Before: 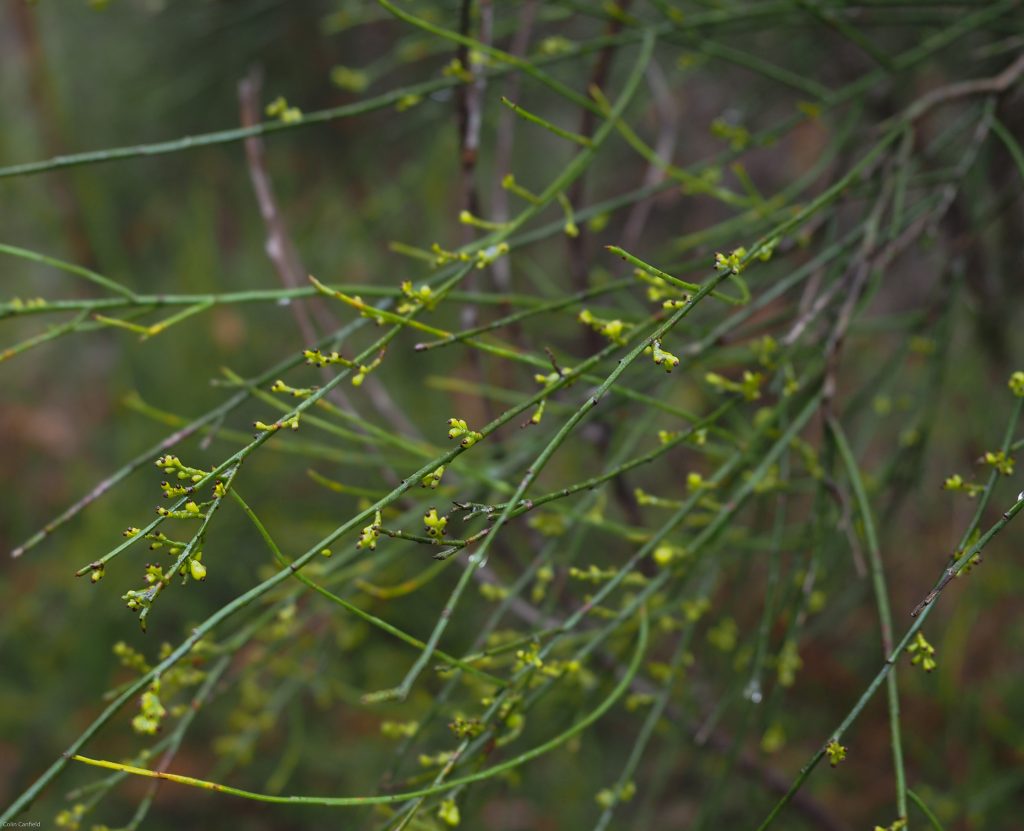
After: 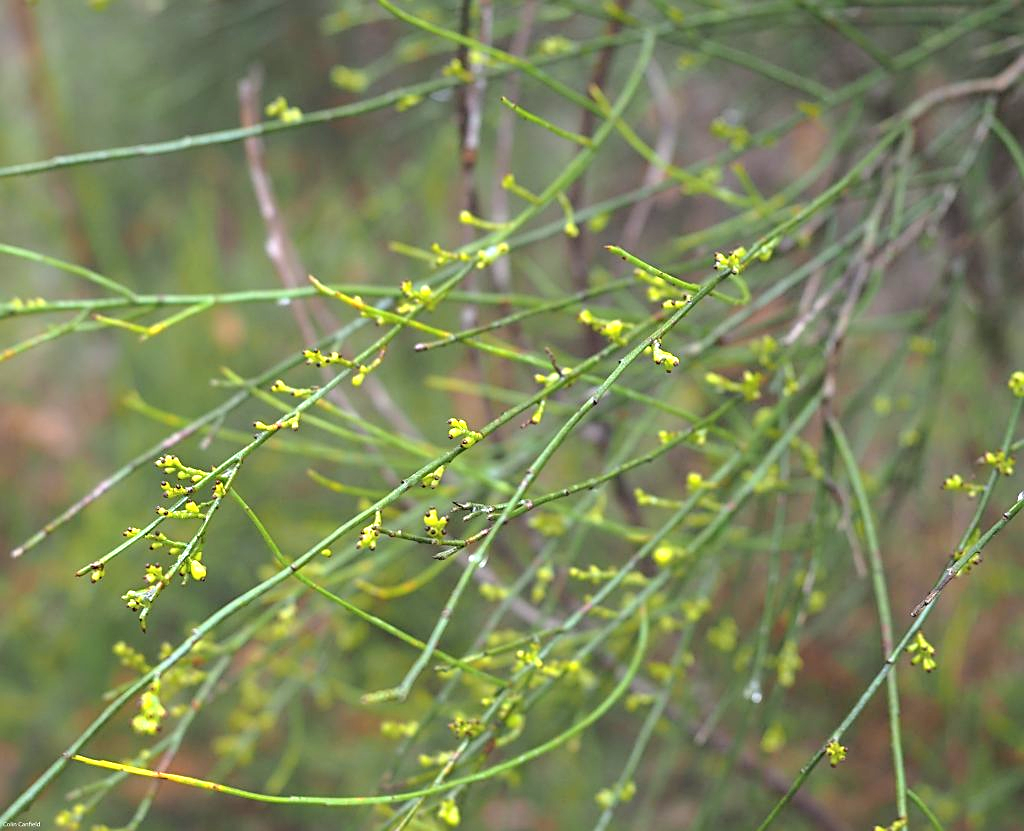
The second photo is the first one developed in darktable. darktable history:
exposure: black level correction 0.001, exposure 1.119 EV, compensate exposure bias true, compensate highlight preservation false
sharpen: on, module defaults
contrast brightness saturation: brightness 0.145
